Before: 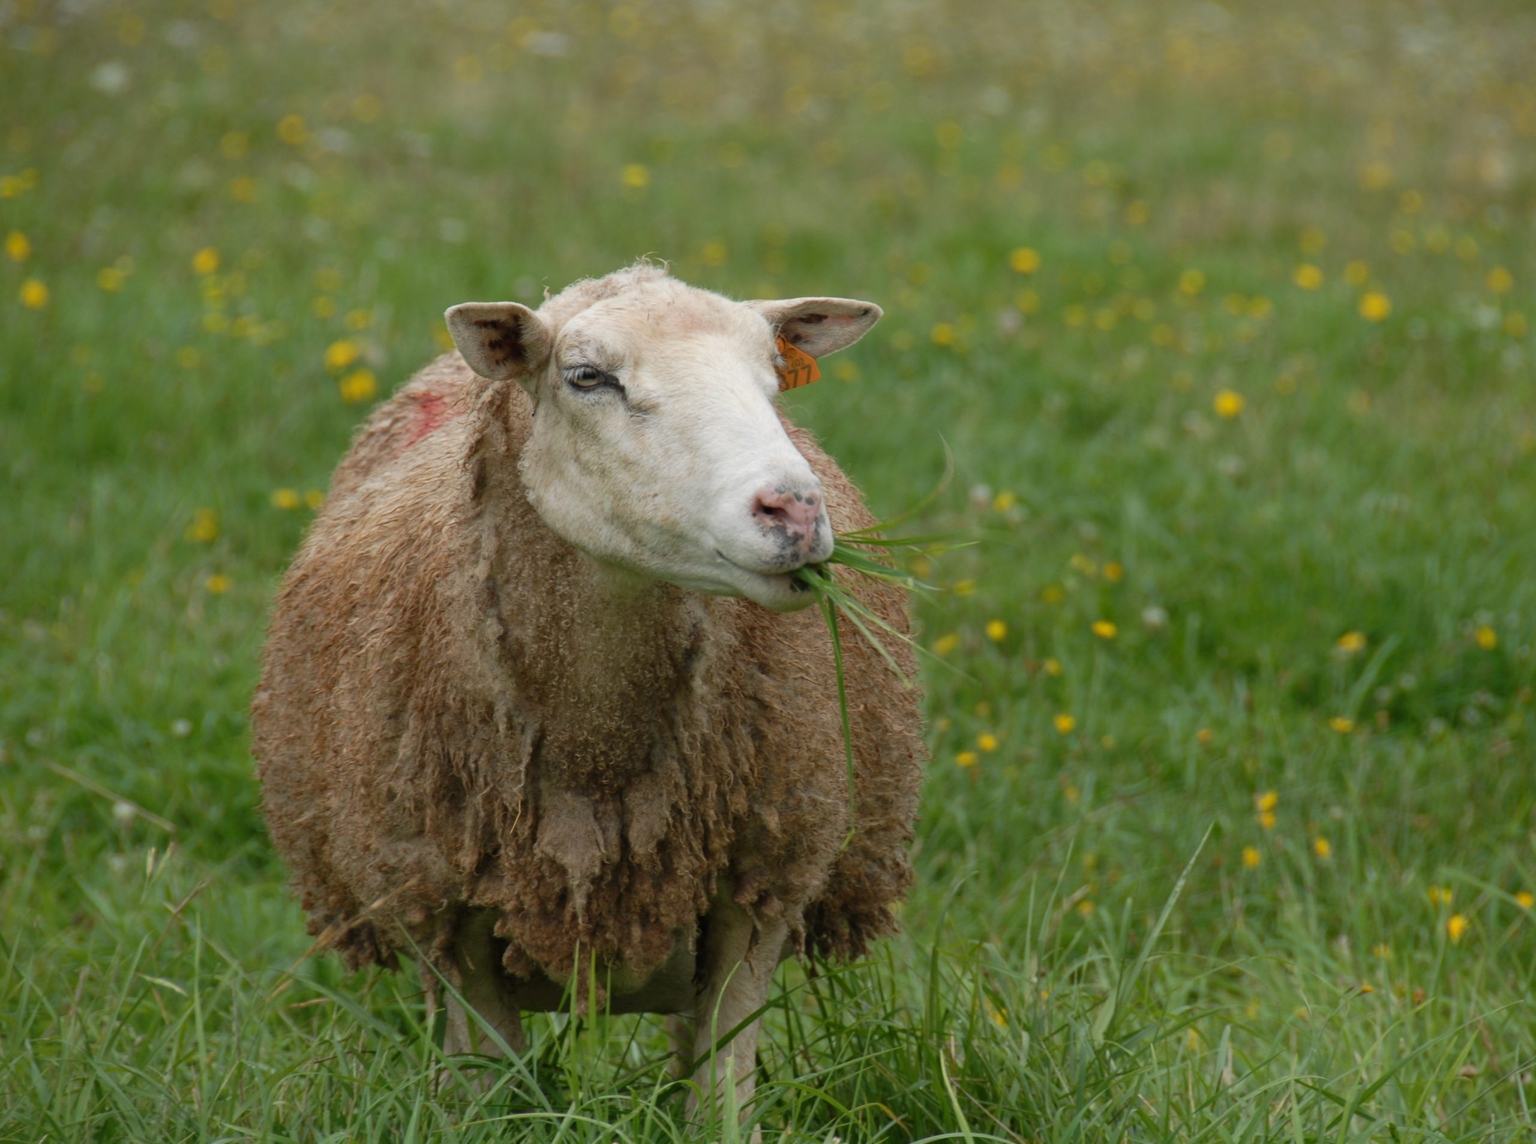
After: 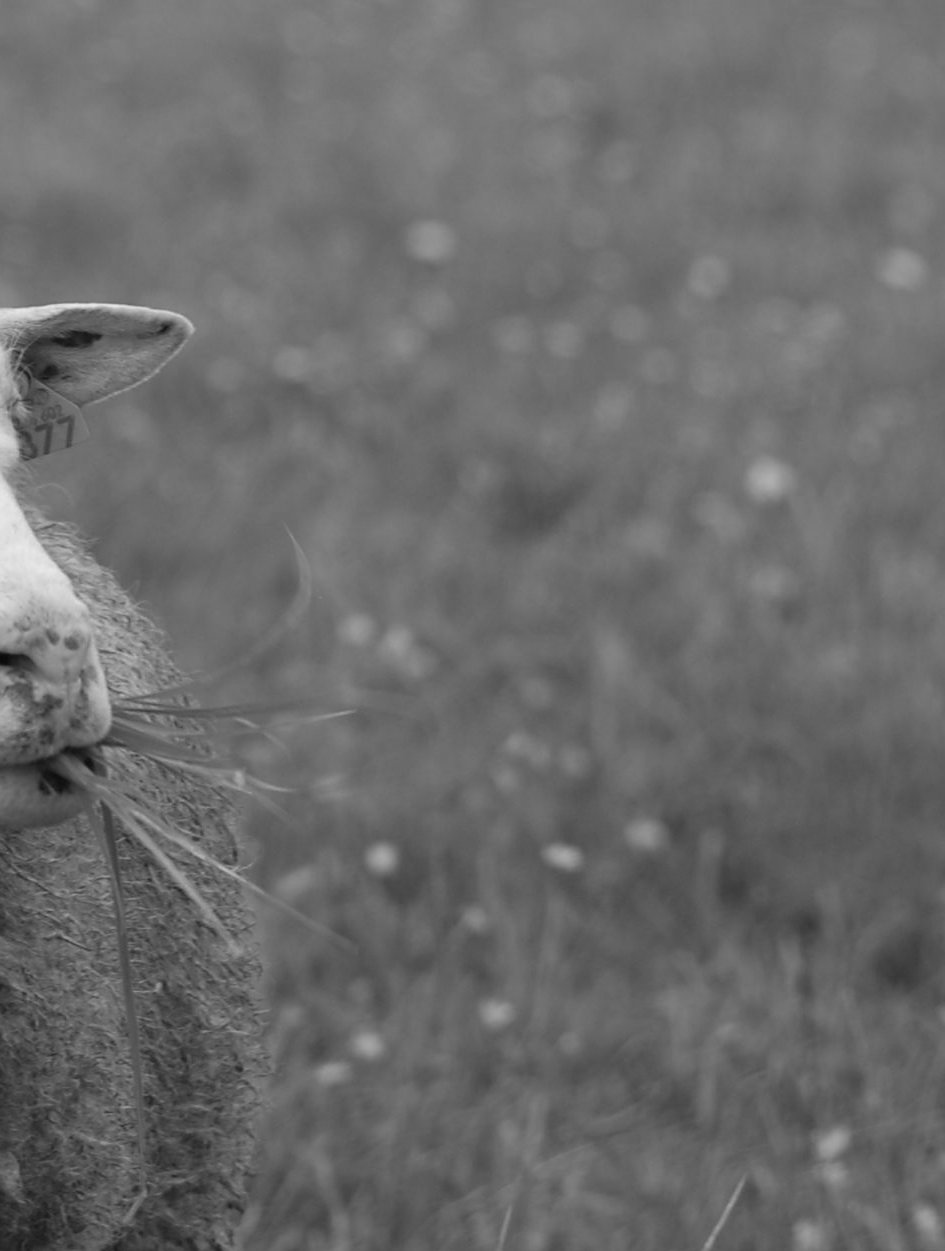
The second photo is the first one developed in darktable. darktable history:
sharpen: radius 1.864, amount 0.398, threshold 1.271
crop and rotate: left 49.936%, top 10.094%, right 13.136%, bottom 24.256%
color correction: highlights a* -4.28, highlights b* 6.53
monochrome: on, module defaults
